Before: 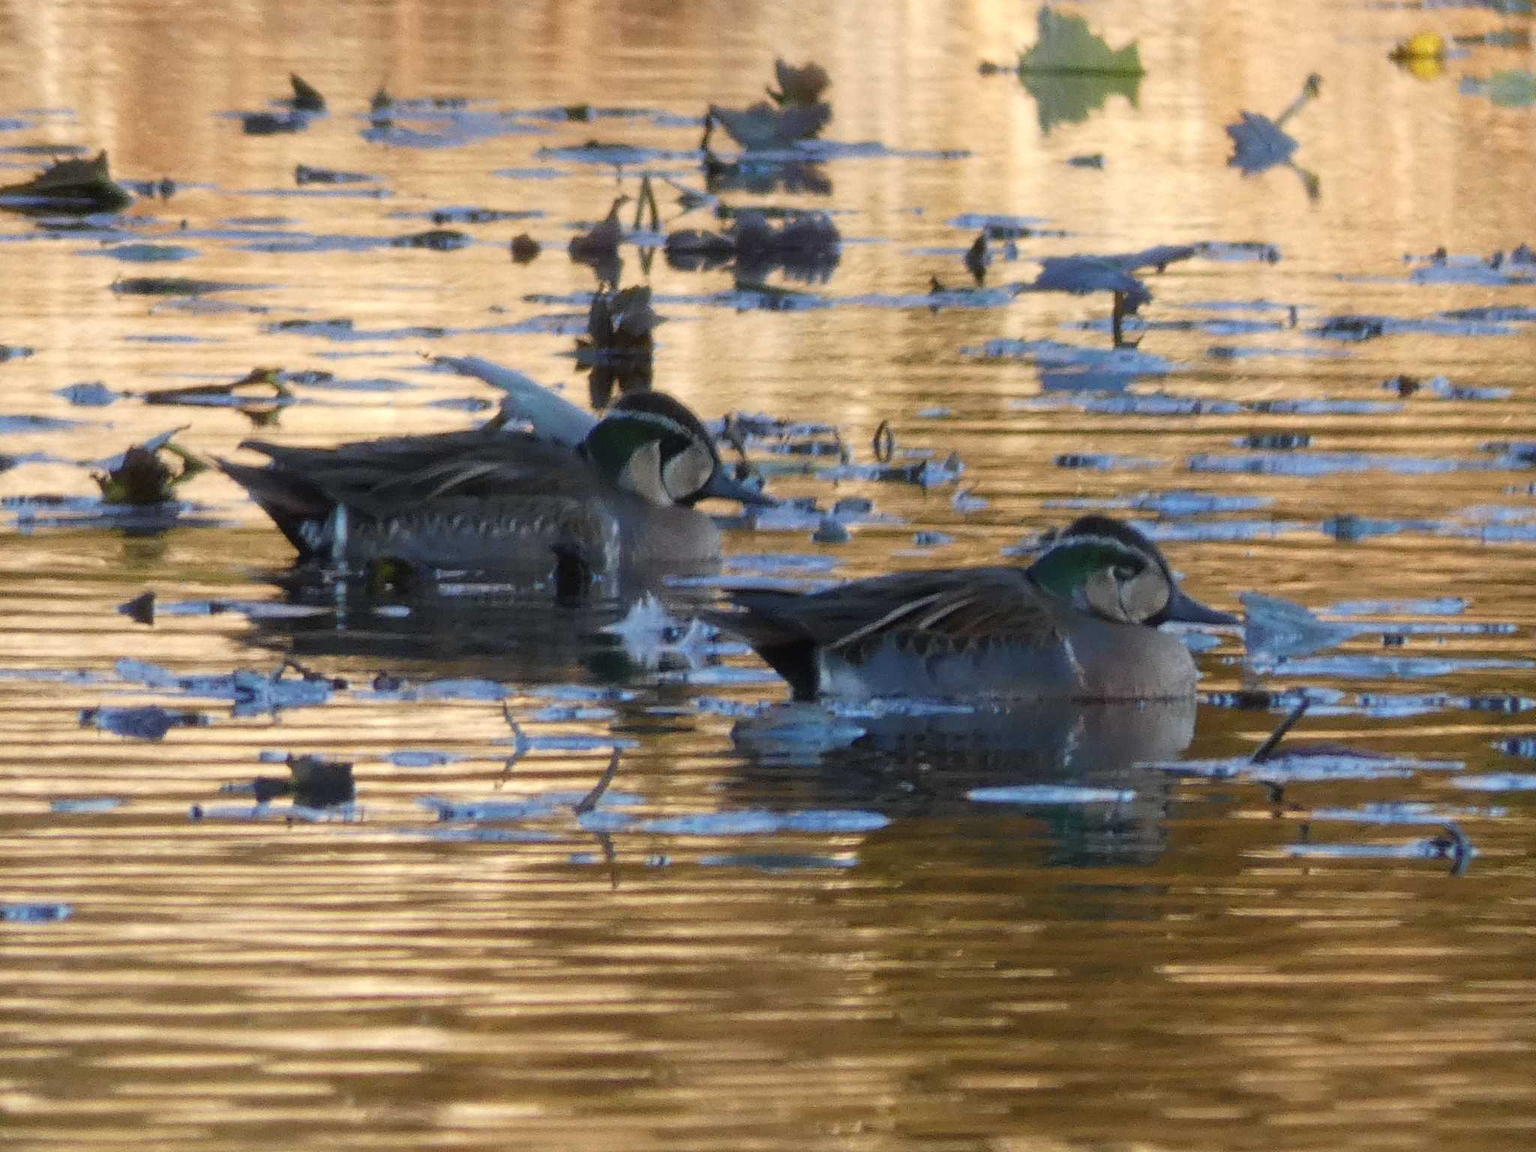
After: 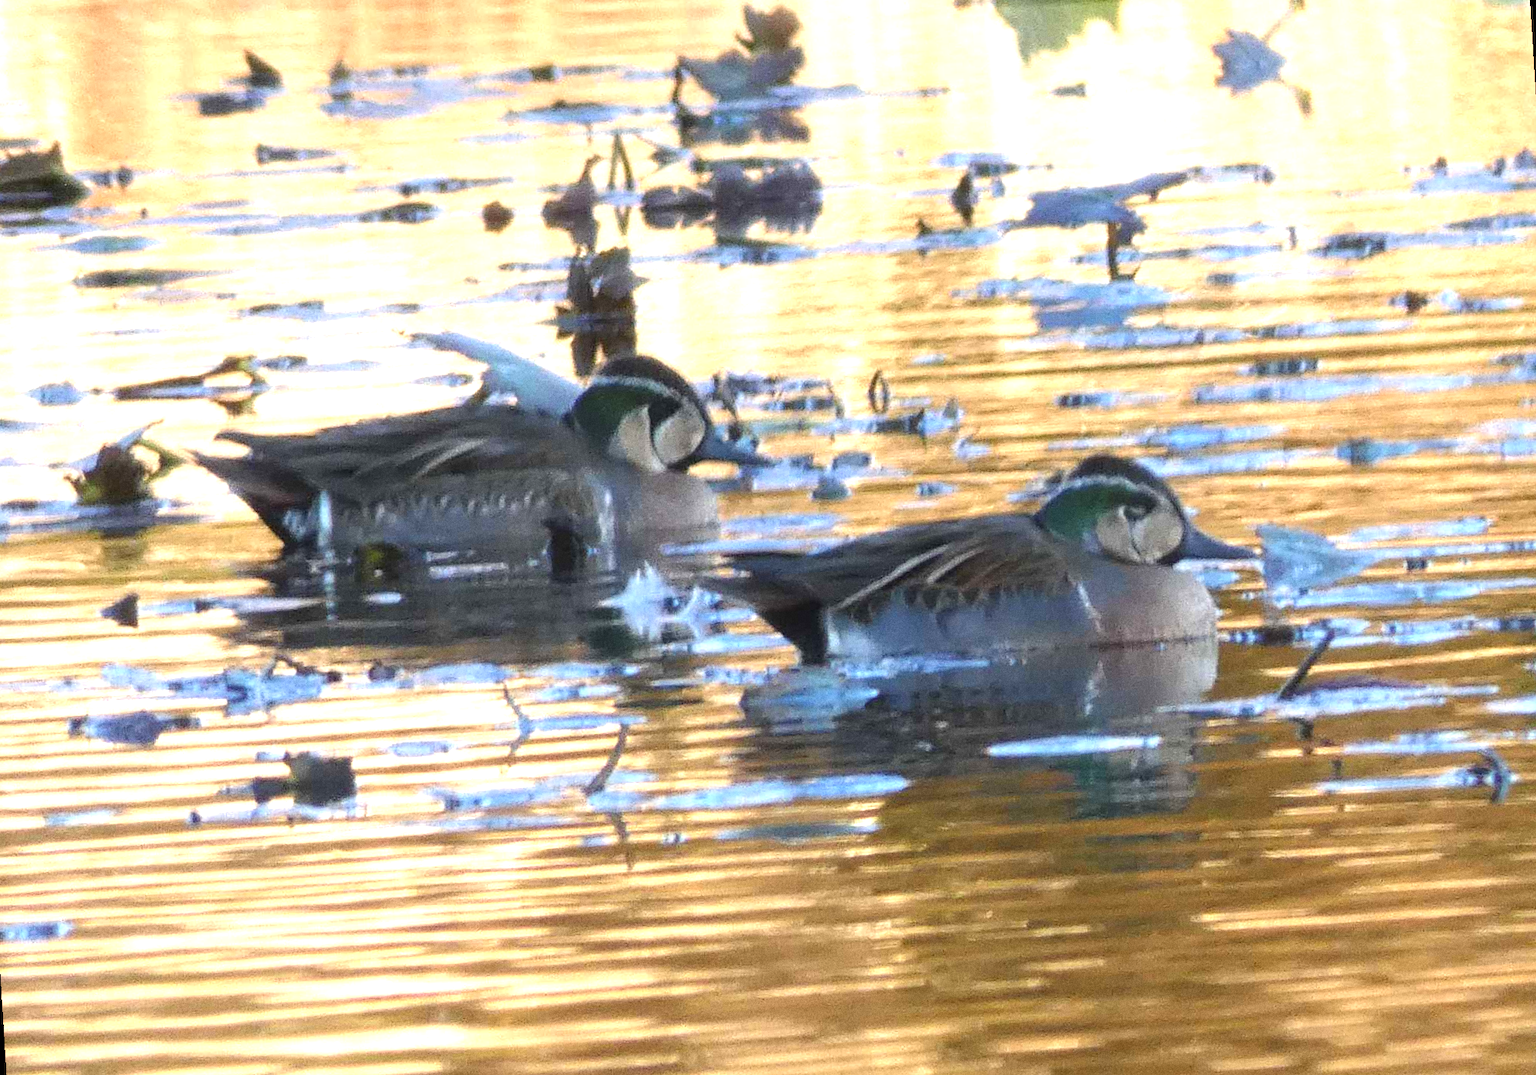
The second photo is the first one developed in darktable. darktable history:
rotate and perspective: rotation -3.52°, crop left 0.036, crop right 0.964, crop top 0.081, crop bottom 0.919
grain: on, module defaults
exposure: black level correction 0, exposure 1.3 EV, compensate highlight preservation false
